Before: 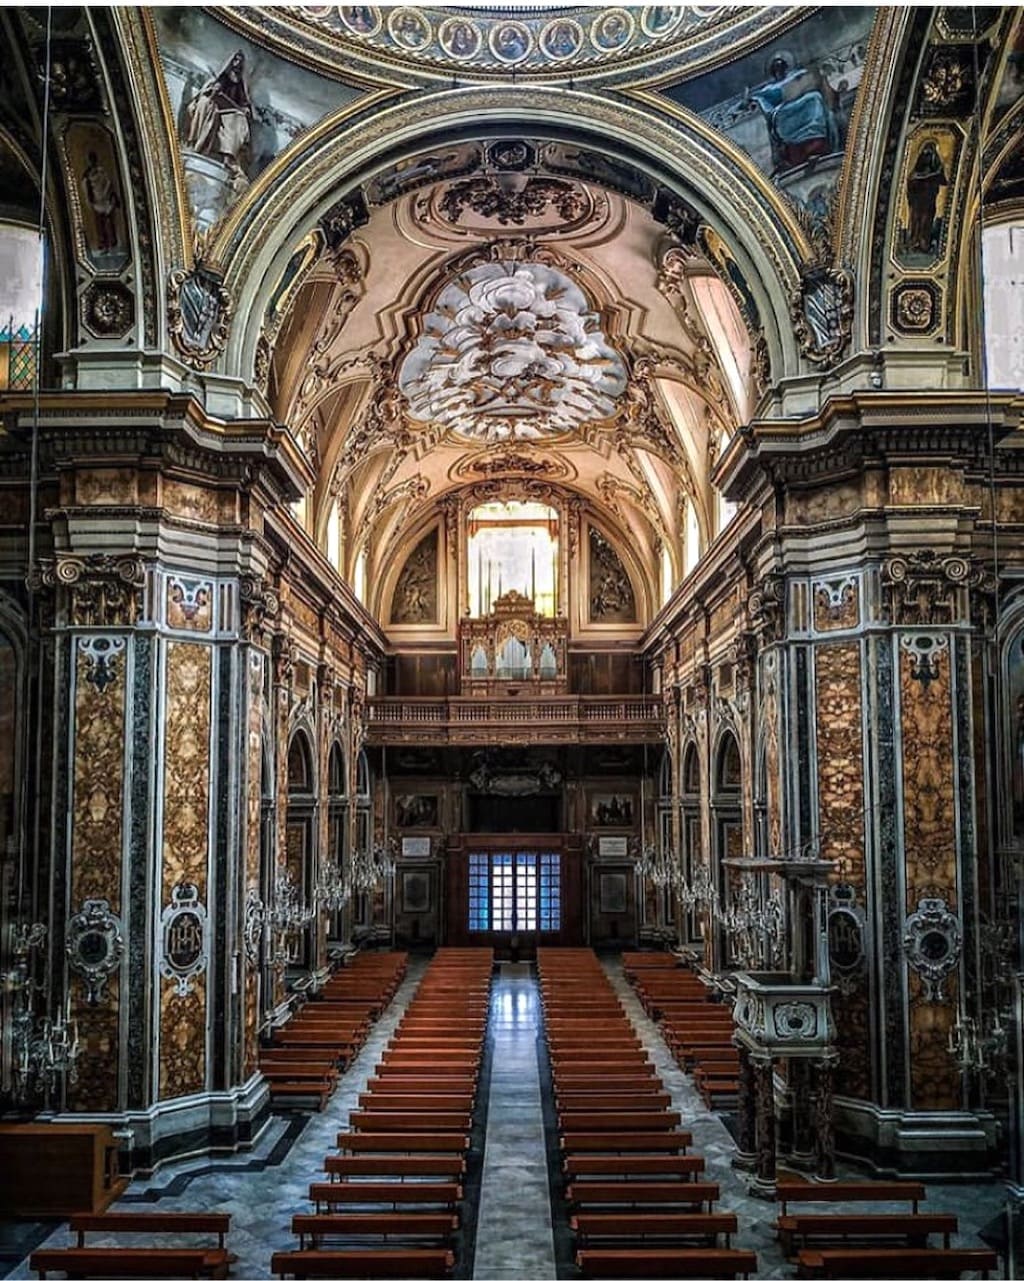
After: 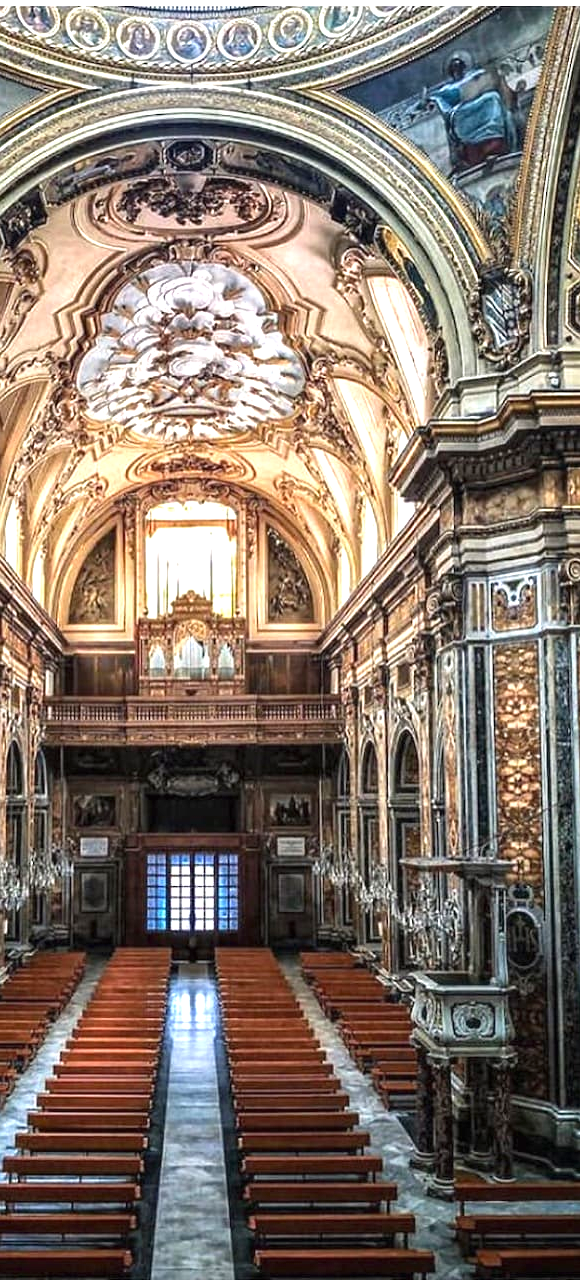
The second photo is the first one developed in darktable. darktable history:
crop: left 31.52%, top 0.017%, right 11.791%
exposure: black level correction 0, exposure 1.001 EV, compensate highlight preservation false
